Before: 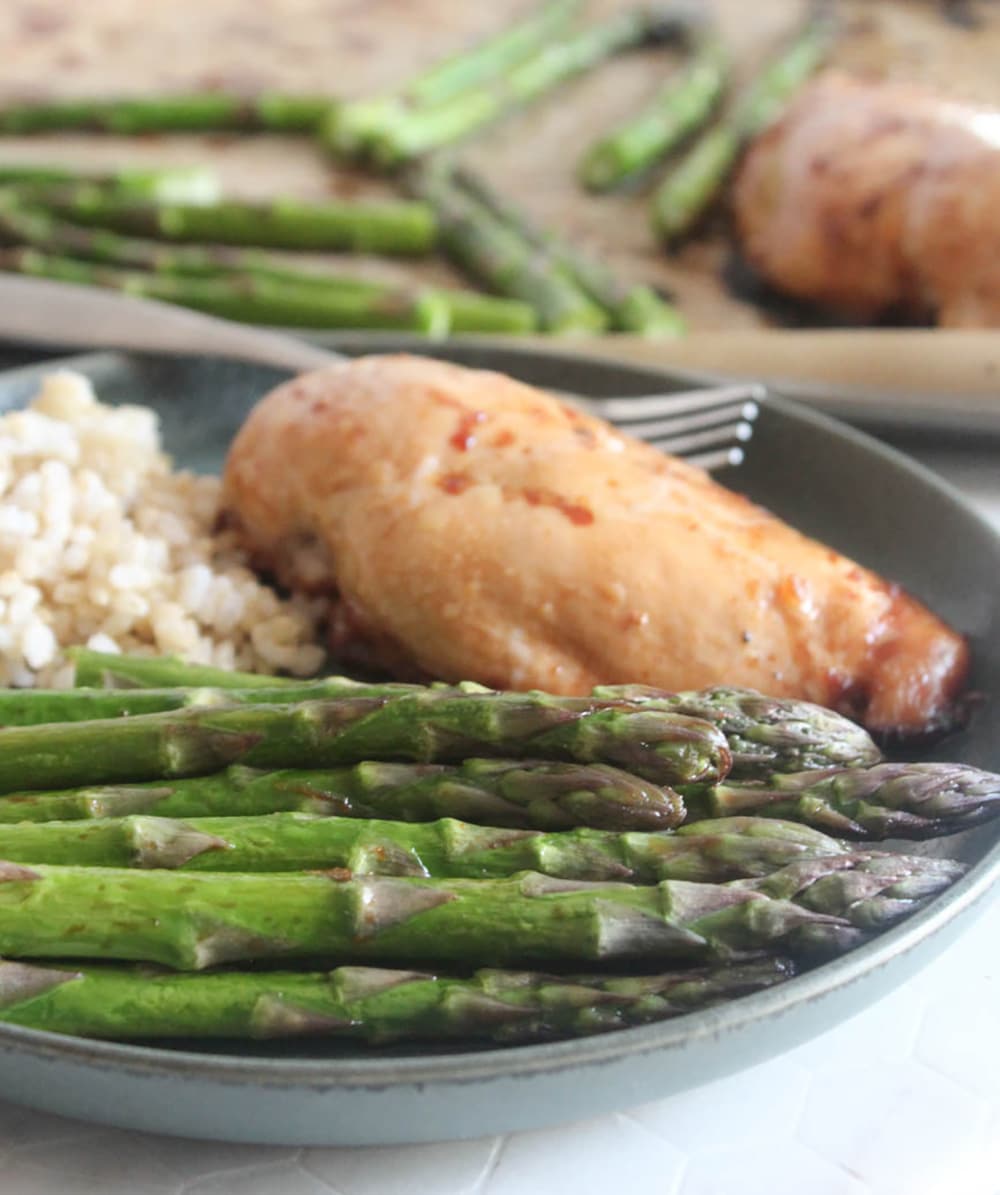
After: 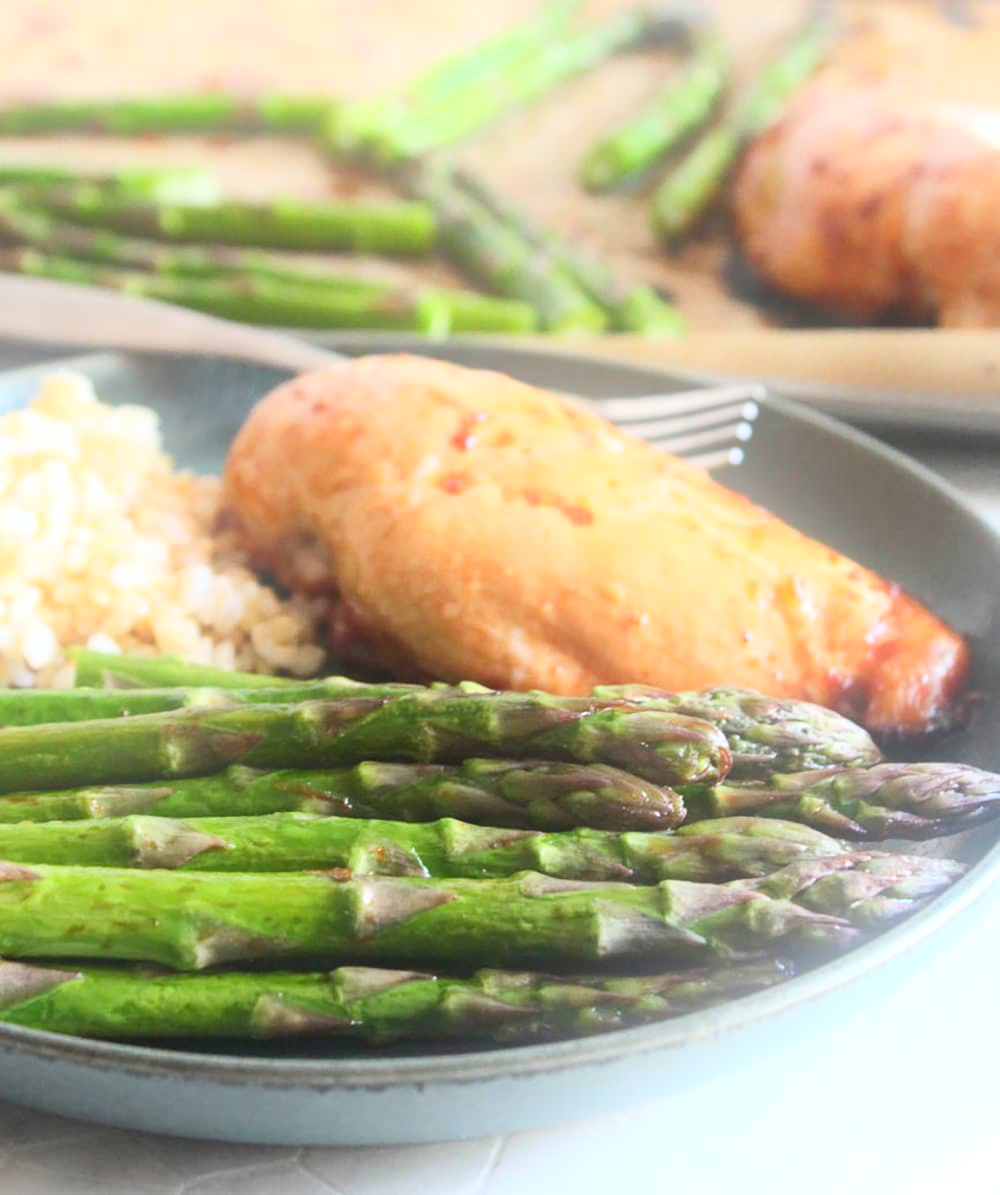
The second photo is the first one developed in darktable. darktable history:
shadows and highlights: soften with gaussian
contrast brightness saturation: contrast 0.23, brightness 0.1, saturation 0.29
bloom: on, module defaults
